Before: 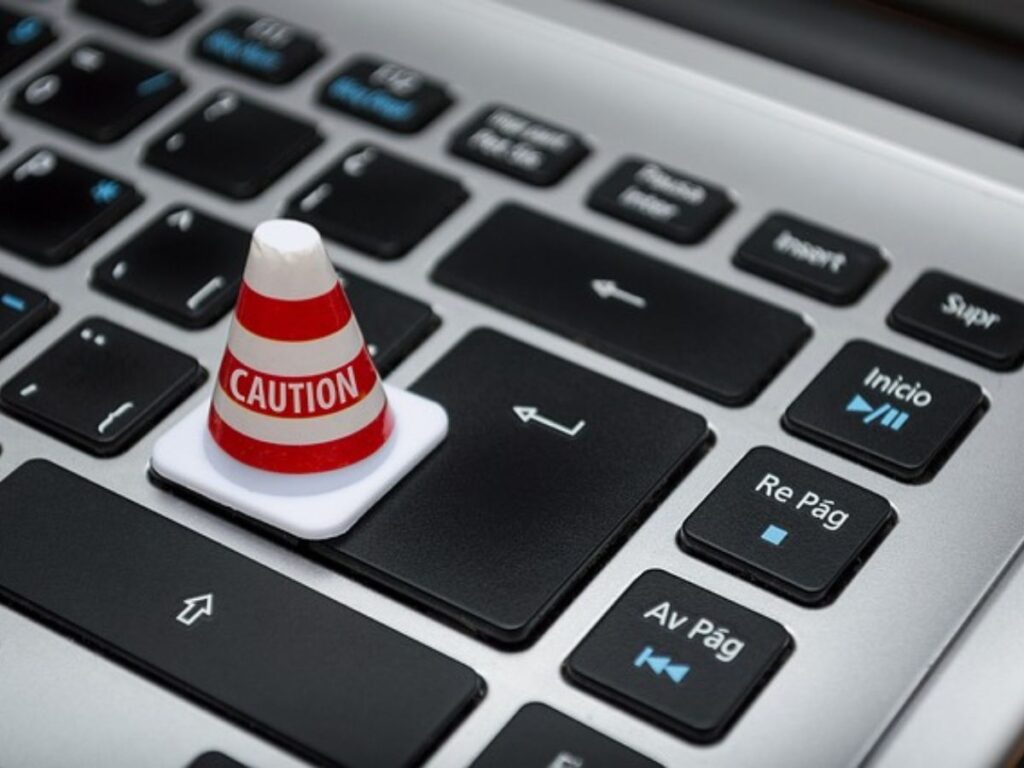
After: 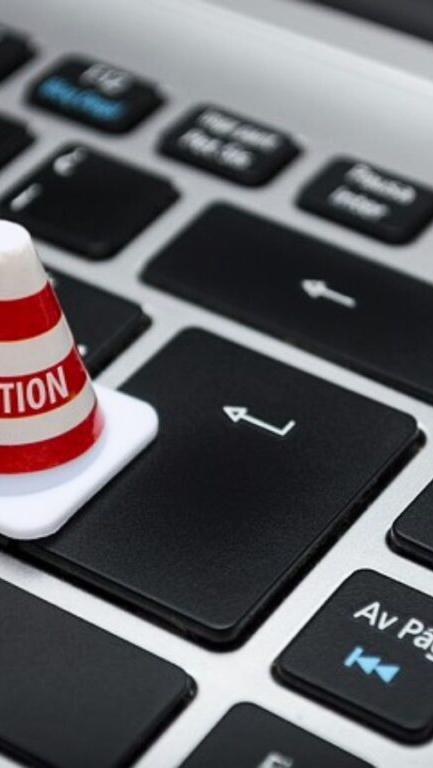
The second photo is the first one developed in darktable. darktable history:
contrast brightness saturation: contrast 0.155, brightness 0.042
crop: left 28.326%, right 29.293%
